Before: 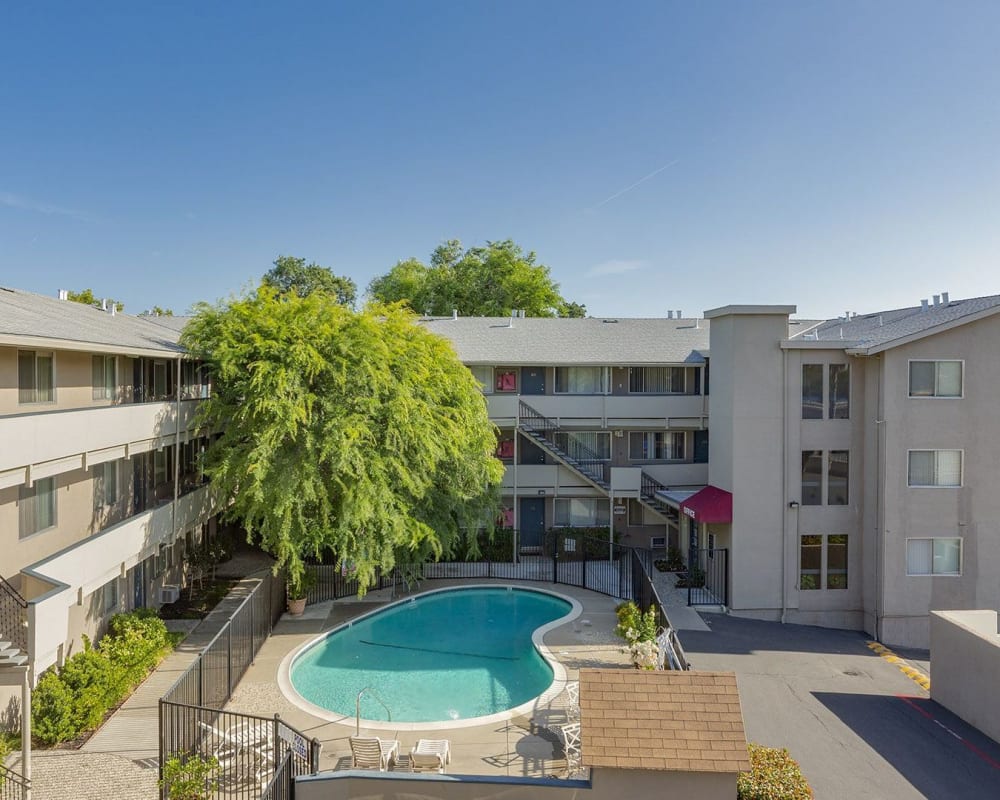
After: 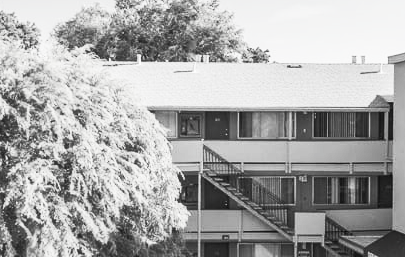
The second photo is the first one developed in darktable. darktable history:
crop: left 31.676%, top 31.916%, right 27.725%, bottom 35.93%
contrast brightness saturation: contrast 0.521, brightness 0.459, saturation -0.99
